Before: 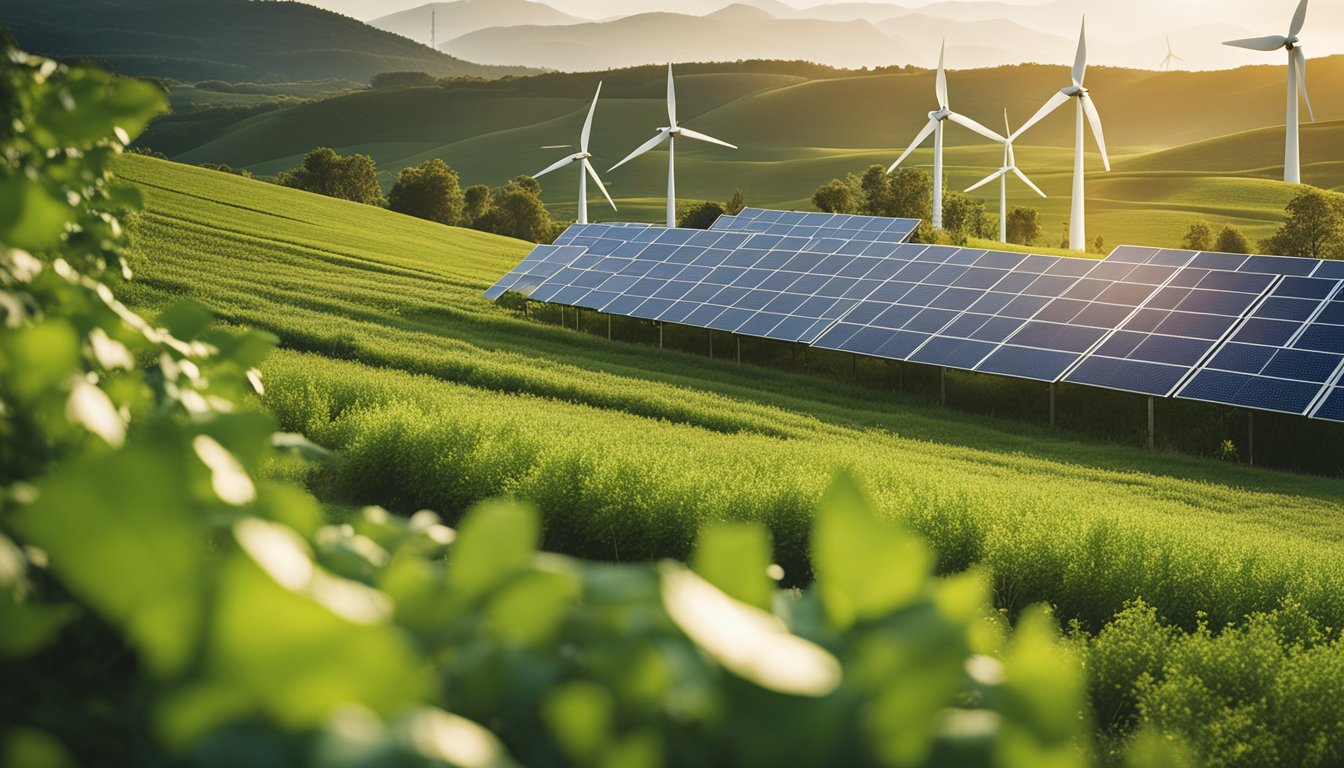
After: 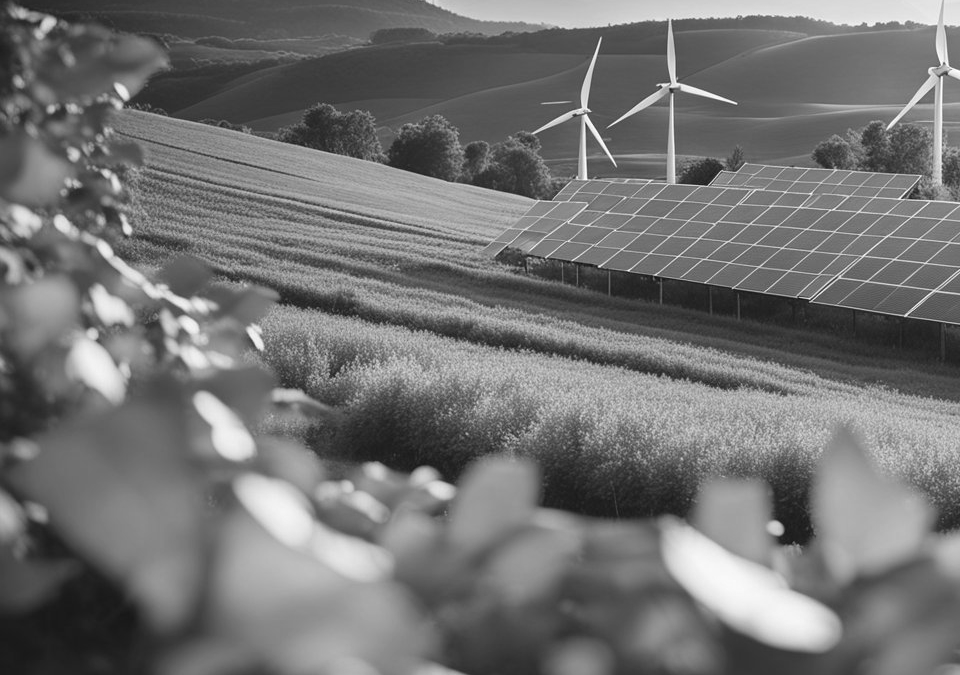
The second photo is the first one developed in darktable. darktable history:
crop: top 5.803%, right 27.864%, bottom 5.804%
tone equalizer: on, module defaults
monochrome: on, module defaults
